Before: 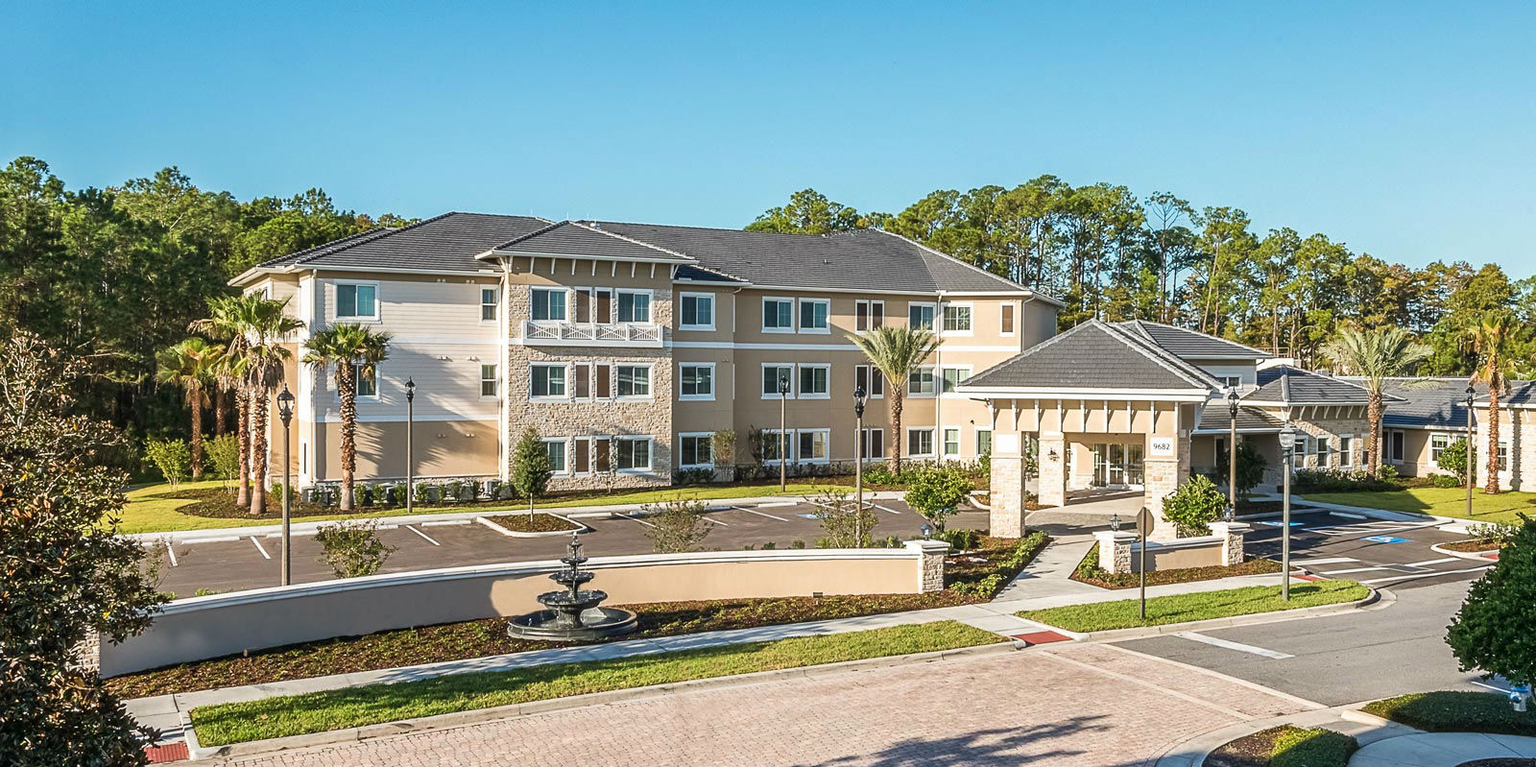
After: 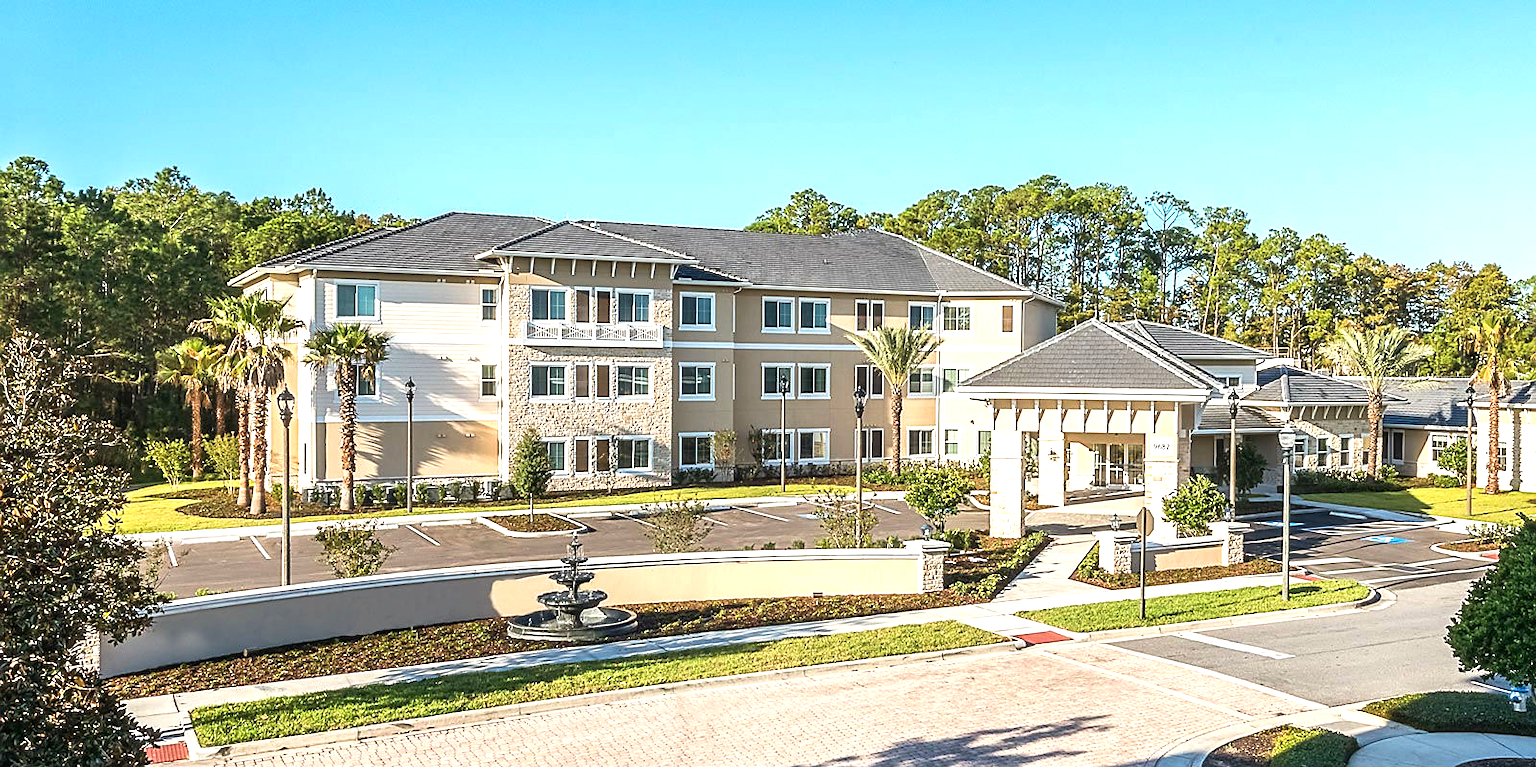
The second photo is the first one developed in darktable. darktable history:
tone equalizer: on, module defaults
contrast brightness saturation: contrast 0.055
sharpen: radius 1.455, amount 0.409, threshold 1.726
exposure: black level correction 0, exposure 0.702 EV, compensate exposure bias true, compensate highlight preservation false
